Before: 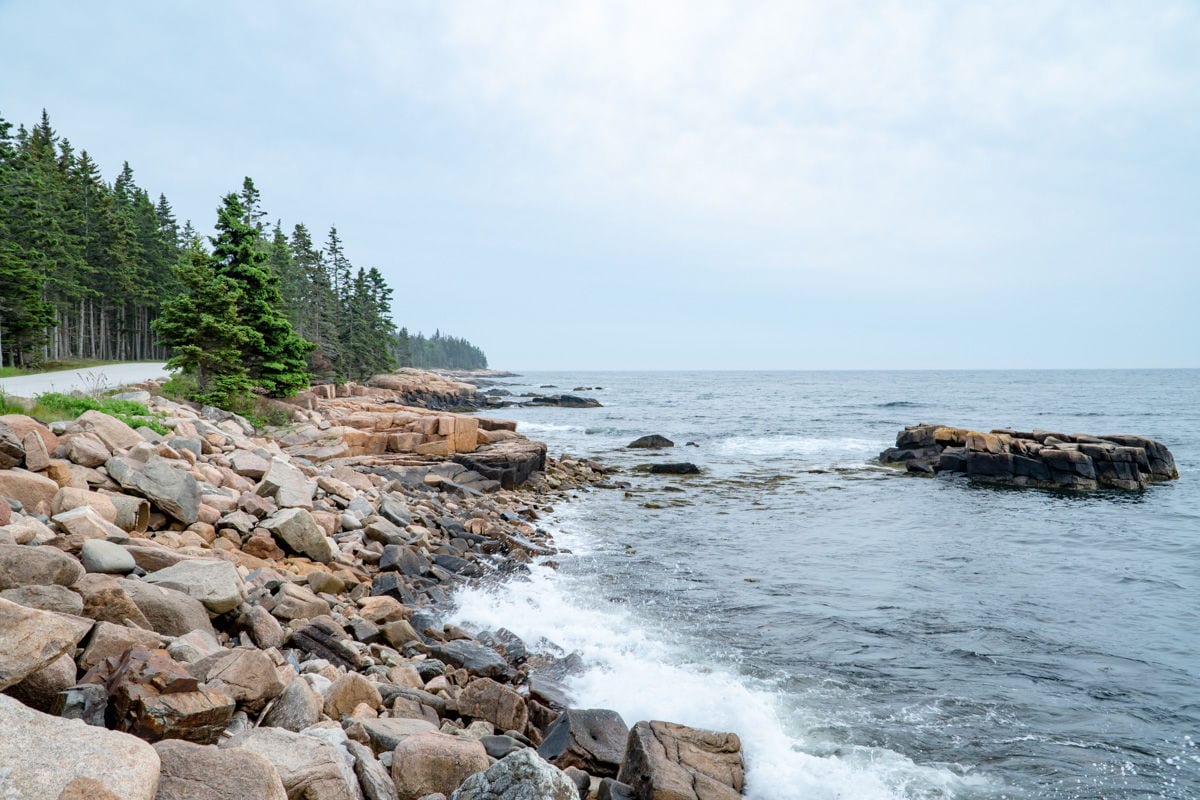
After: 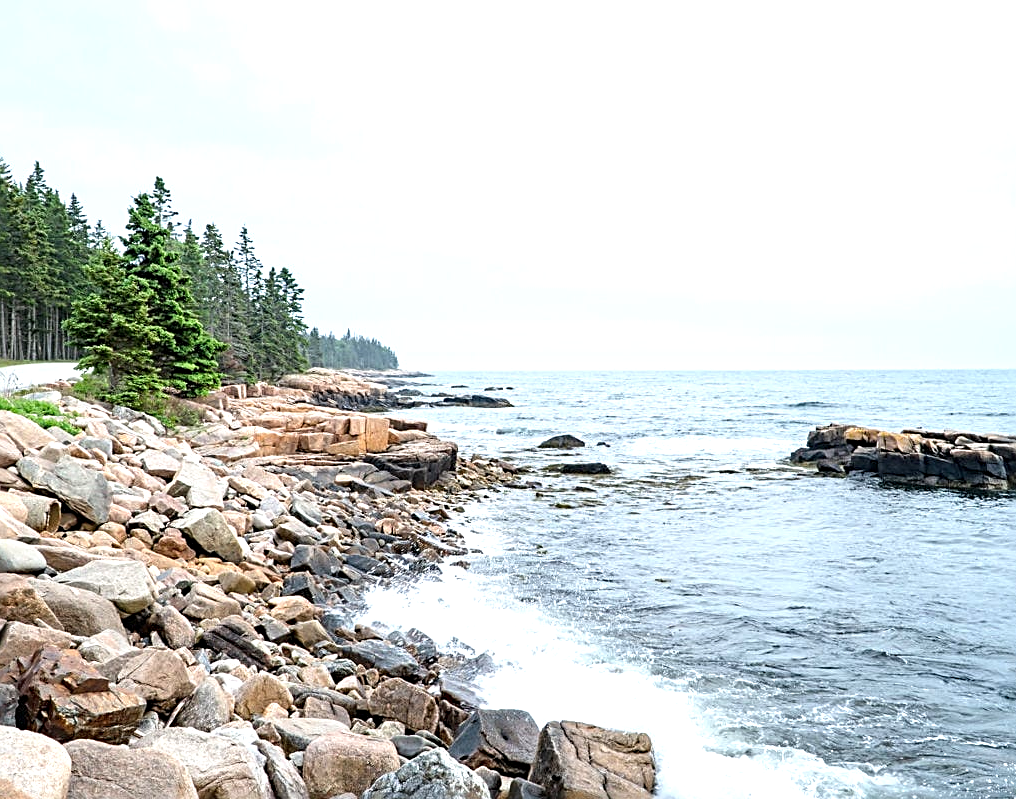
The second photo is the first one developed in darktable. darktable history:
sharpen: radius 2.706, amount 0.659
crop: left 7.431%, right 7.842%
exposure: black level correction 0, exposure 0.699 EV, compensate highlight preservation false
